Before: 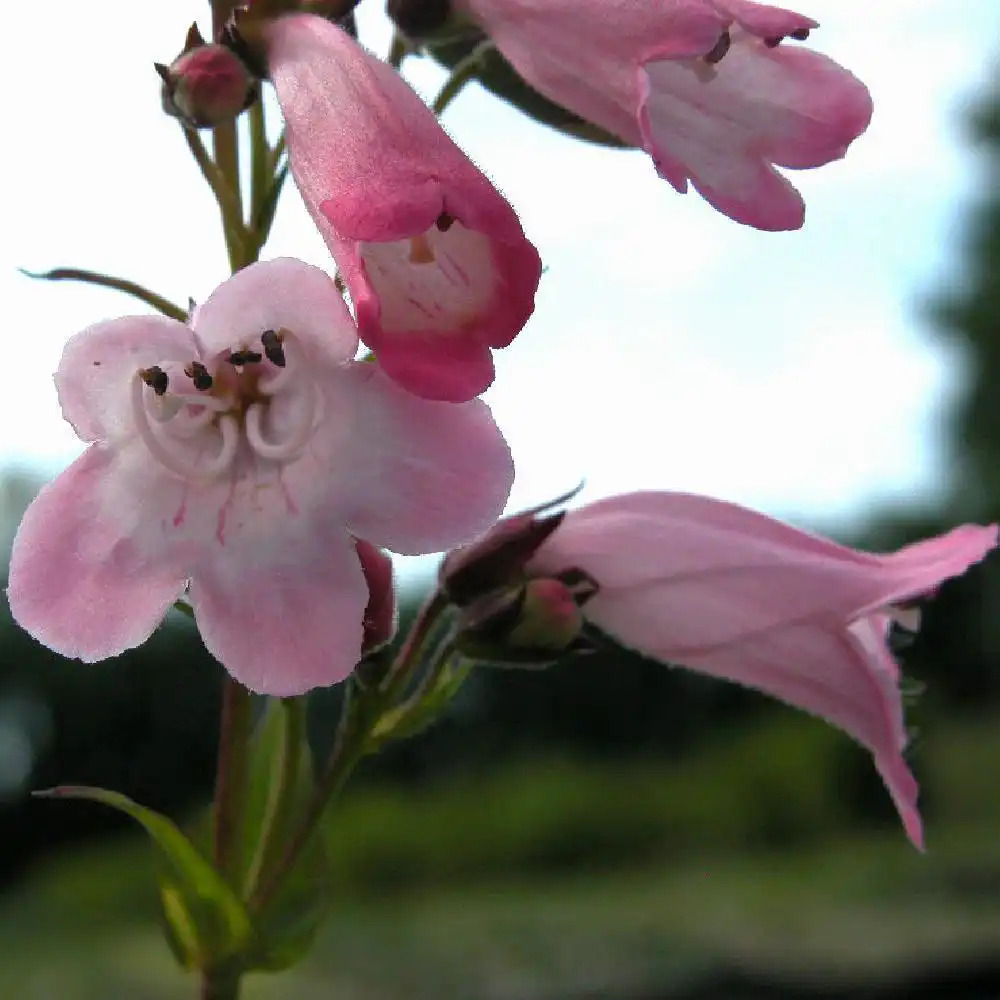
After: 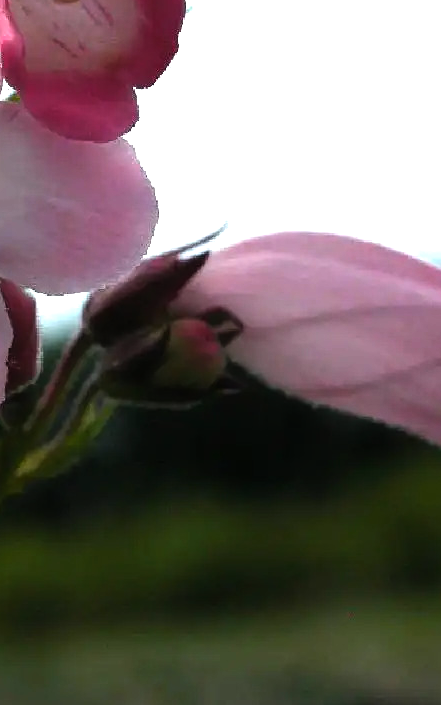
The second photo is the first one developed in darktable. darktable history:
crop: left 35.657%, top 26.037%, right 19.982%, bottom 3.379%
contrast equalizer: y [[0.5, 0.488, 0.462, 0.461, 0.491, 0.5], [0.5 ×6], [0.5 ×6], [0 ×6], [0 ×6]]
tone equalizer: -8 EV -0.714 EV, -7 EV -0.73 EV, -6 EV -0.591 EV, -5 EV -0.419 EV, -3 EV 0.381 EV, -2 EV 0.6 EV, -1 EV 0.688 EV, +0 EV 0.765 EV, edges refinement/feathering 500, mask exposure compensation -1.57 EV, preserve details no
